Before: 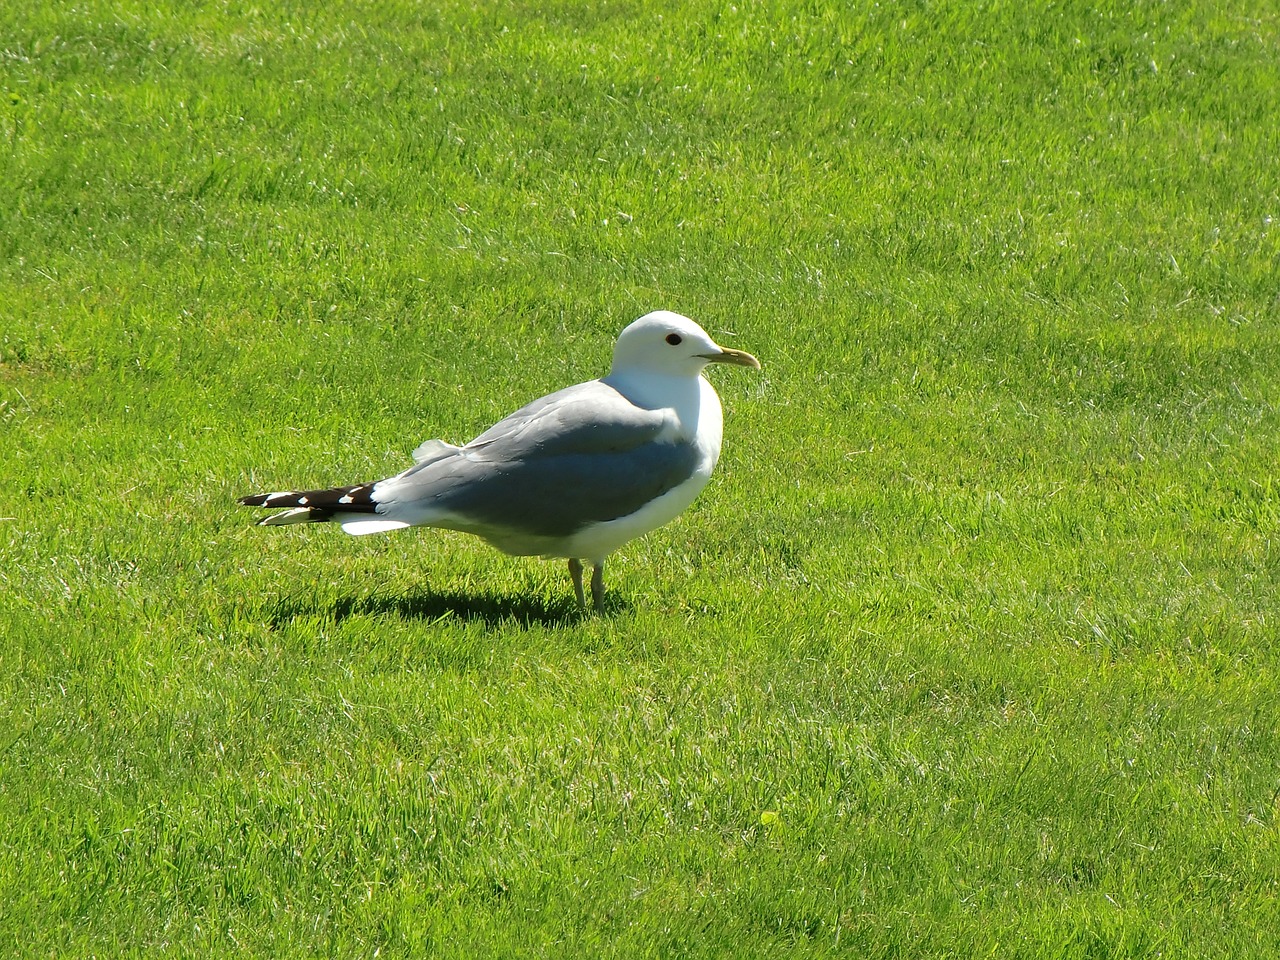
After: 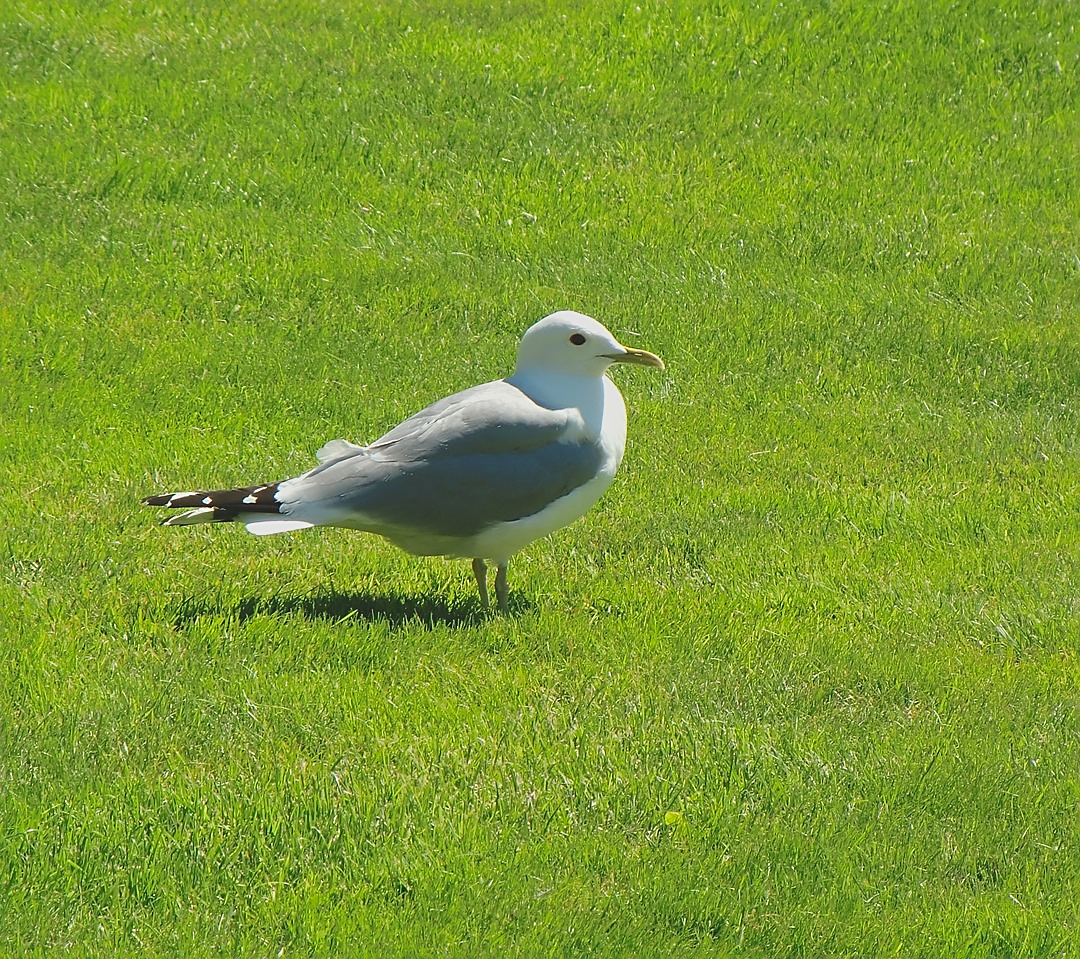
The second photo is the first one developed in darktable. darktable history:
crop: left 7.517%, right 7.83%
local contrast: detail 72%
sharpen: on, module defaults
